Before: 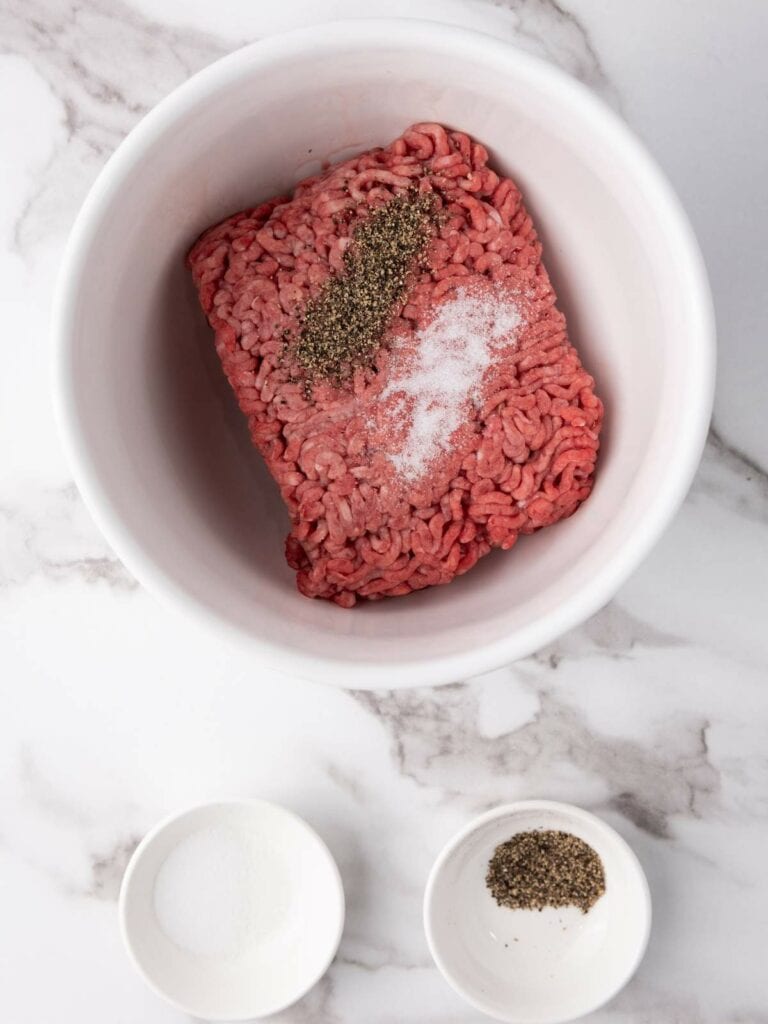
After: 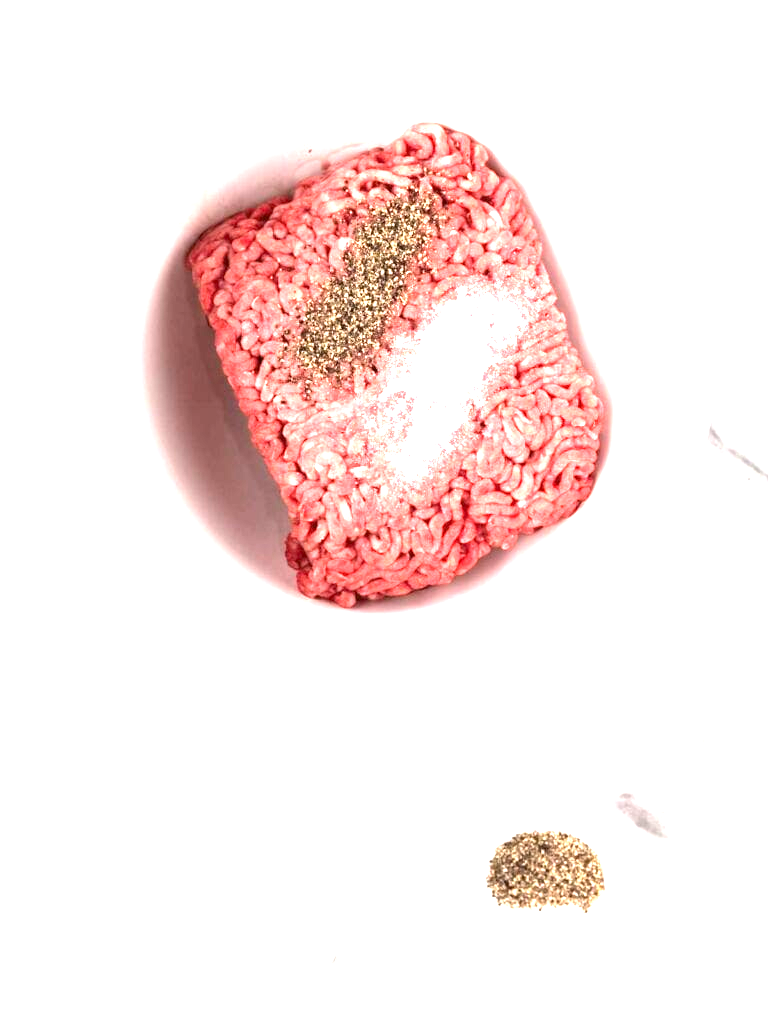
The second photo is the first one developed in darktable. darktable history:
exposure: exposure 2.285 EV, compensate highlight preservation false
